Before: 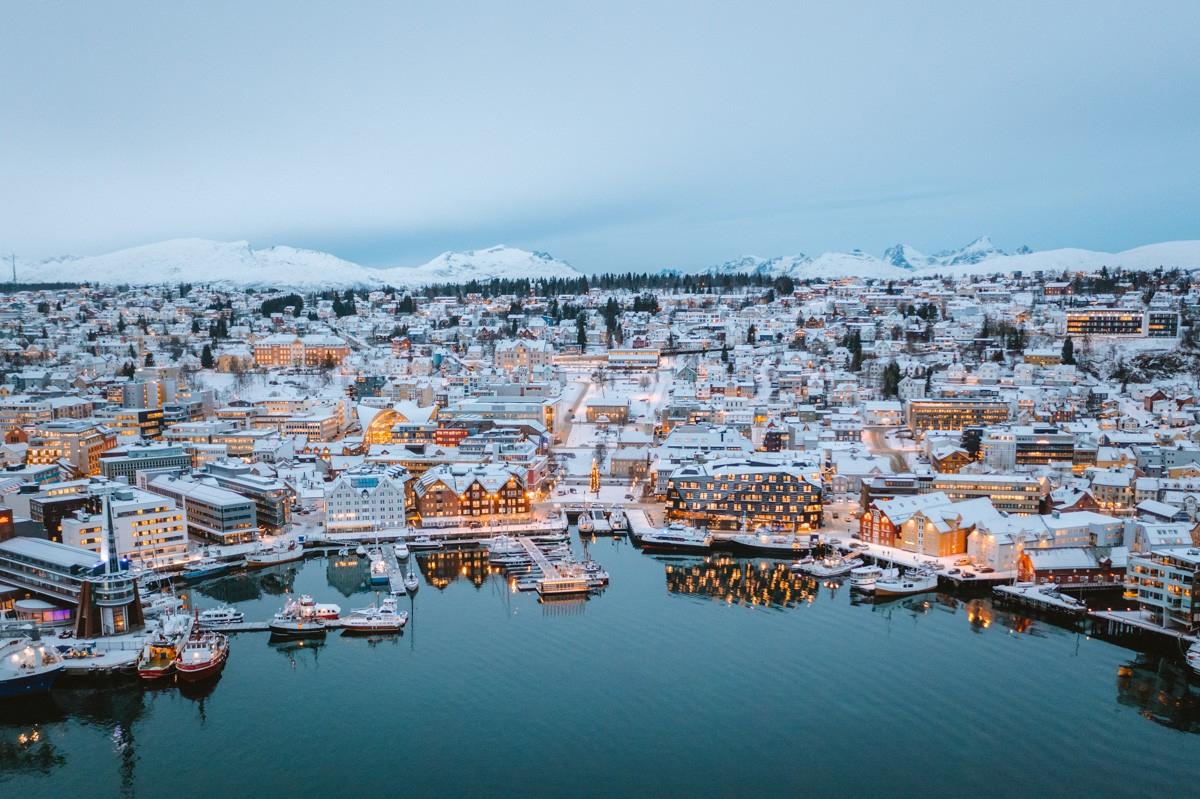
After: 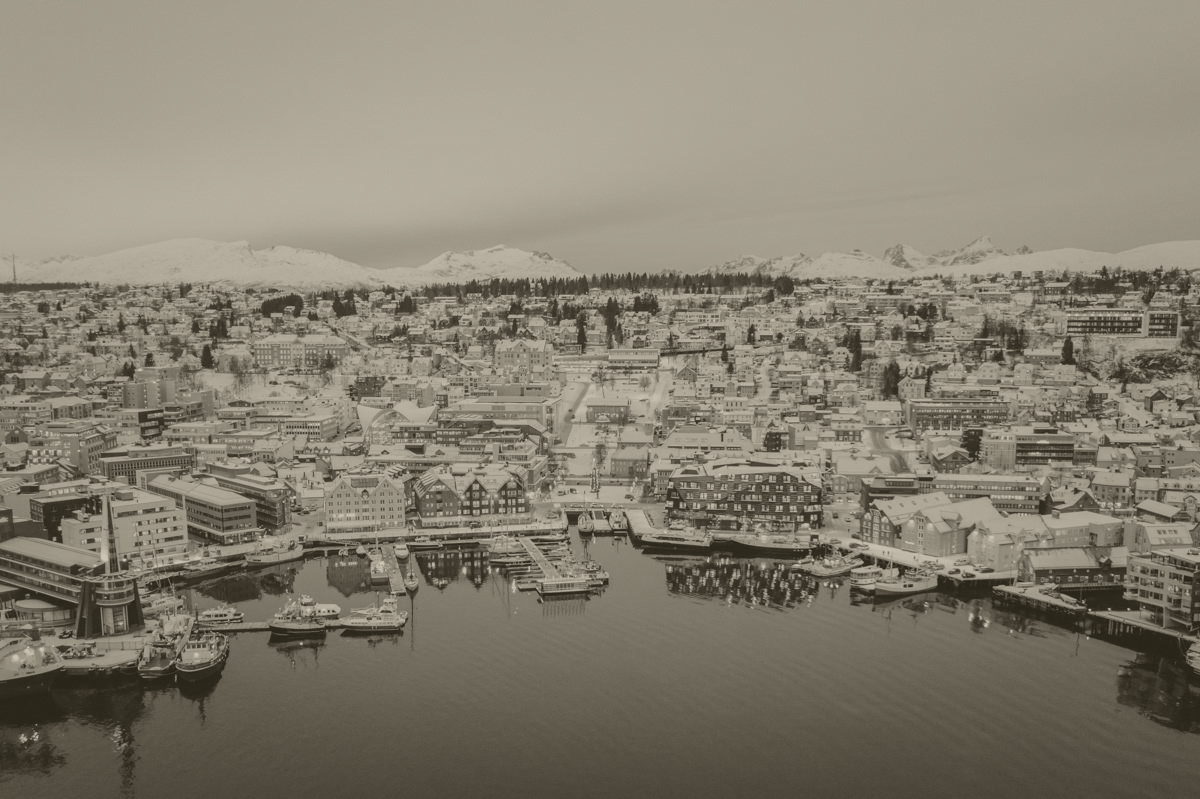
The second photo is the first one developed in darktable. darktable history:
exposure: exposure 0.6 EV, compensate highlight preservation false
white balance: red 0.967, blue 1.049
colorize: hue 41.44°, saturation 22%, source mix 60%, lightness 10.61%
